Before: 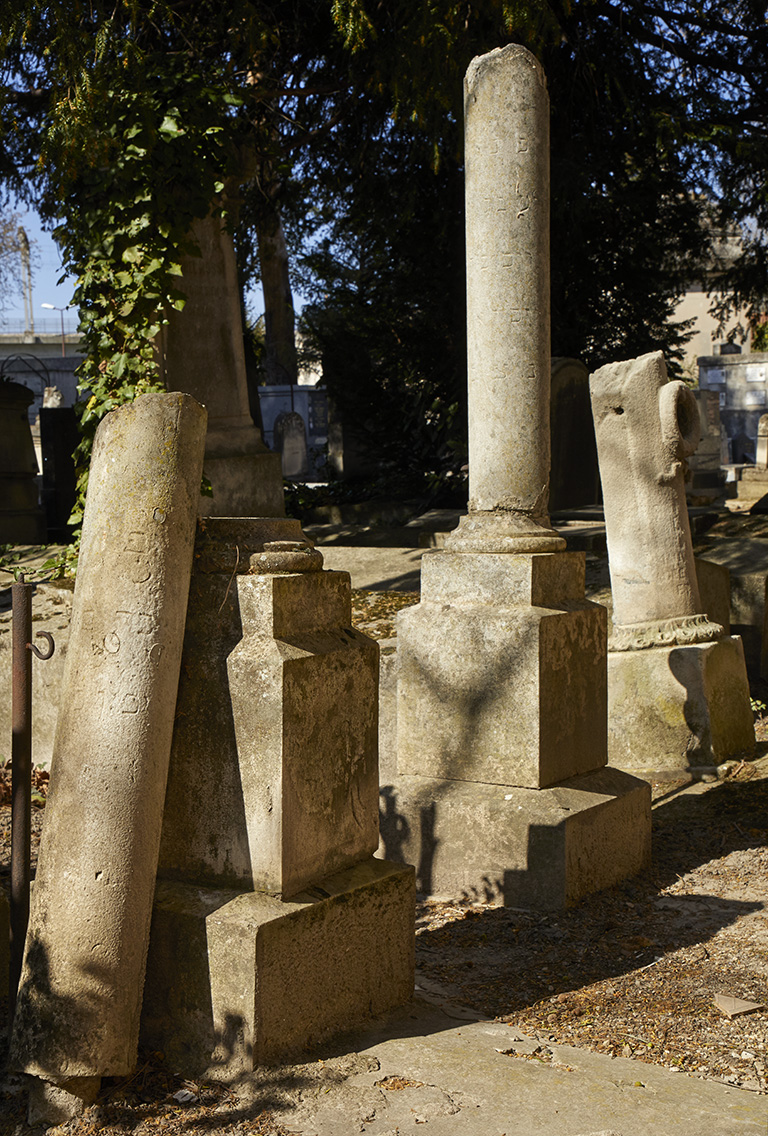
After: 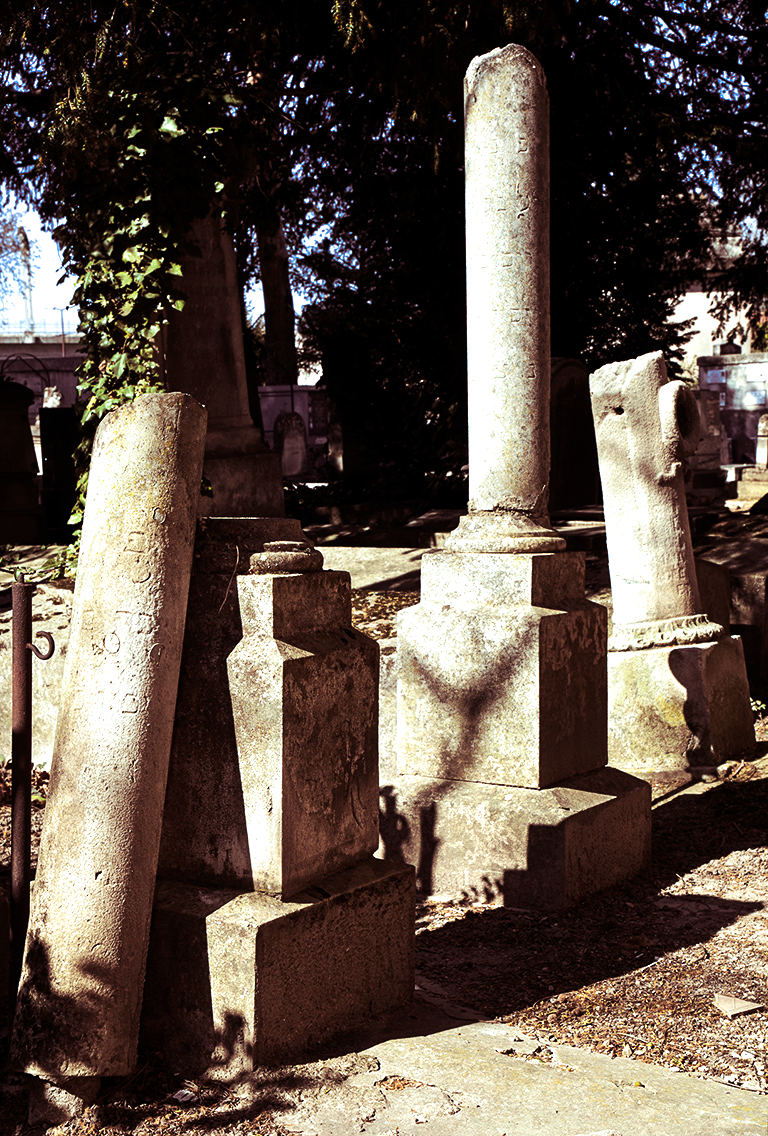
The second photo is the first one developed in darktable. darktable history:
color calibration: illuminant F (fluorescent), F source F9 (Cool White Deluxe 4150 K) – high CRI, x 0.374, y 0.373, temperature 4158.34 K
split-toning: on, module defaults
tone equalizer: -8 EV -1.08 EV, -7 EV -1.01 EV, -6 EV -0.867 EV, -5 EV -0.578 EV, -3 EV 0.578 EV, -2 EV 0.867 EV, -1 EV 1.01 EV, +0 EV 1.08 EV, edges refinement/feathering 500, mask exposure compensation -1.57 EV, preserve details no
